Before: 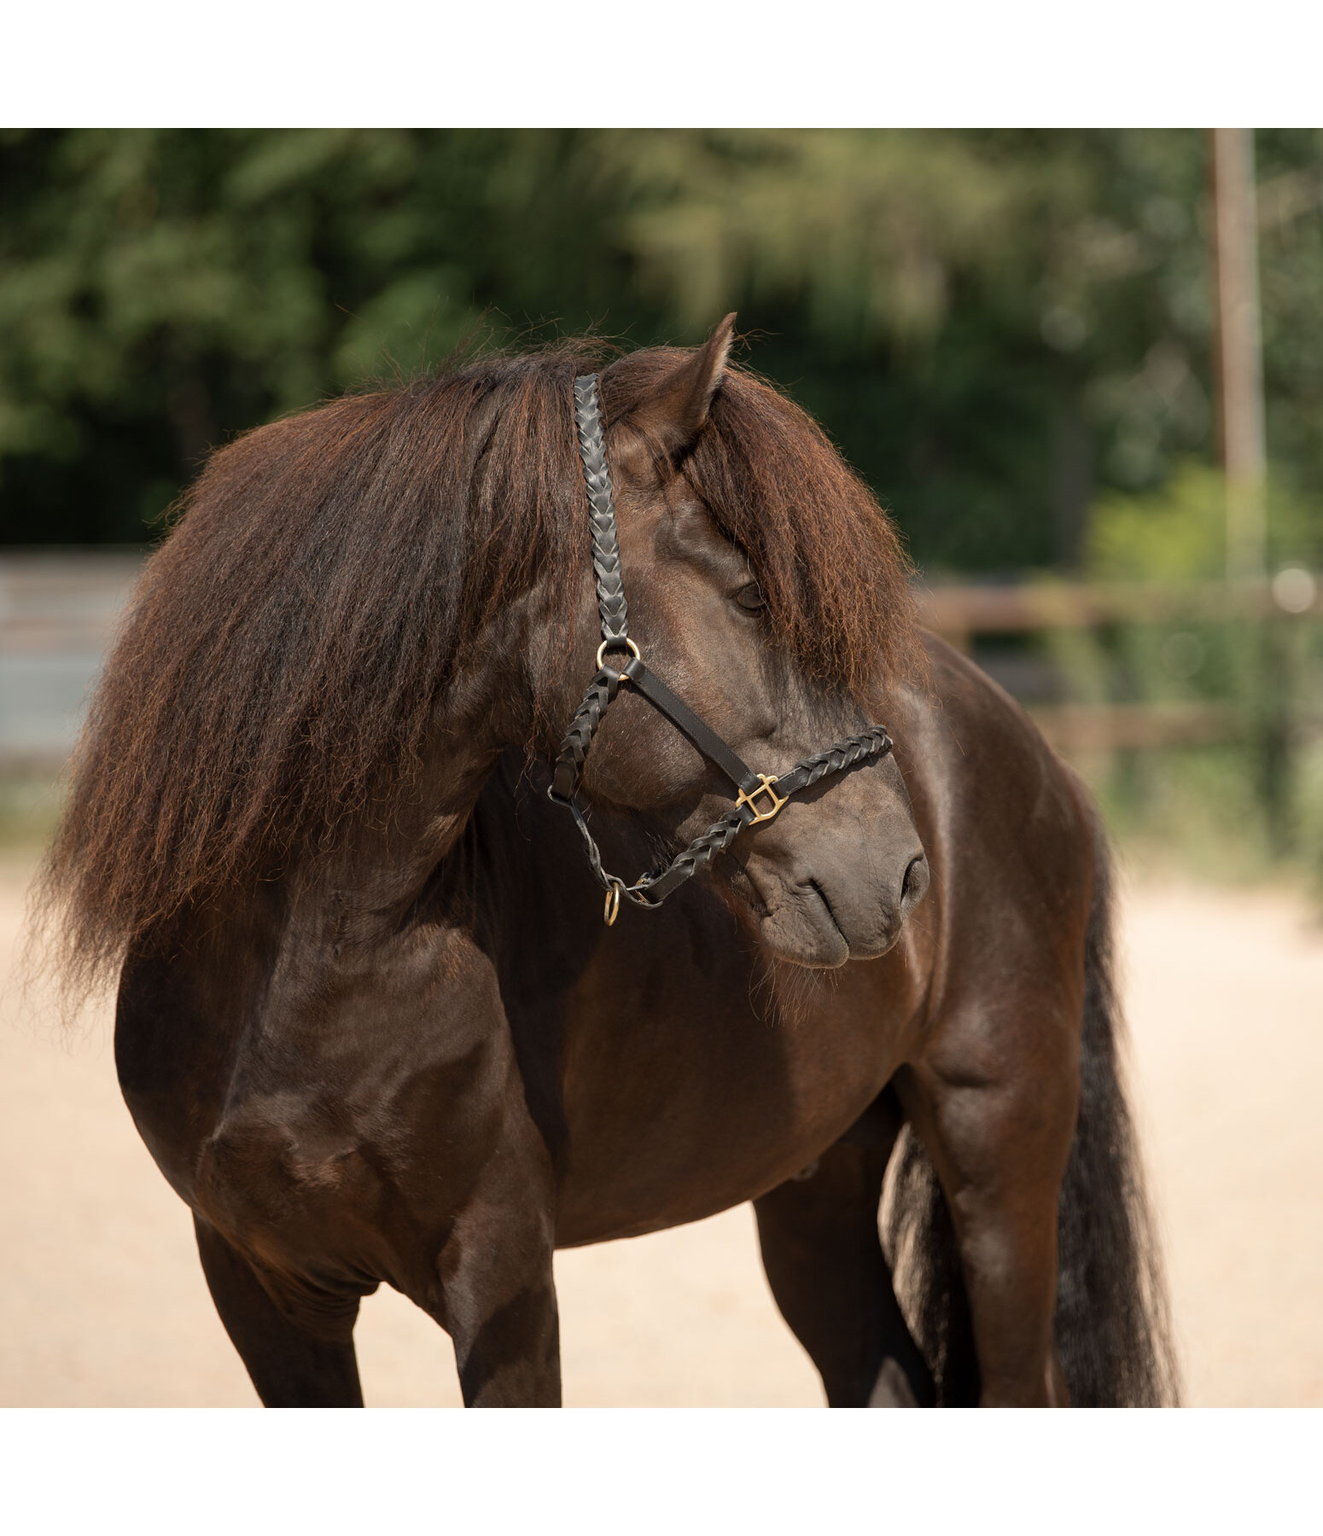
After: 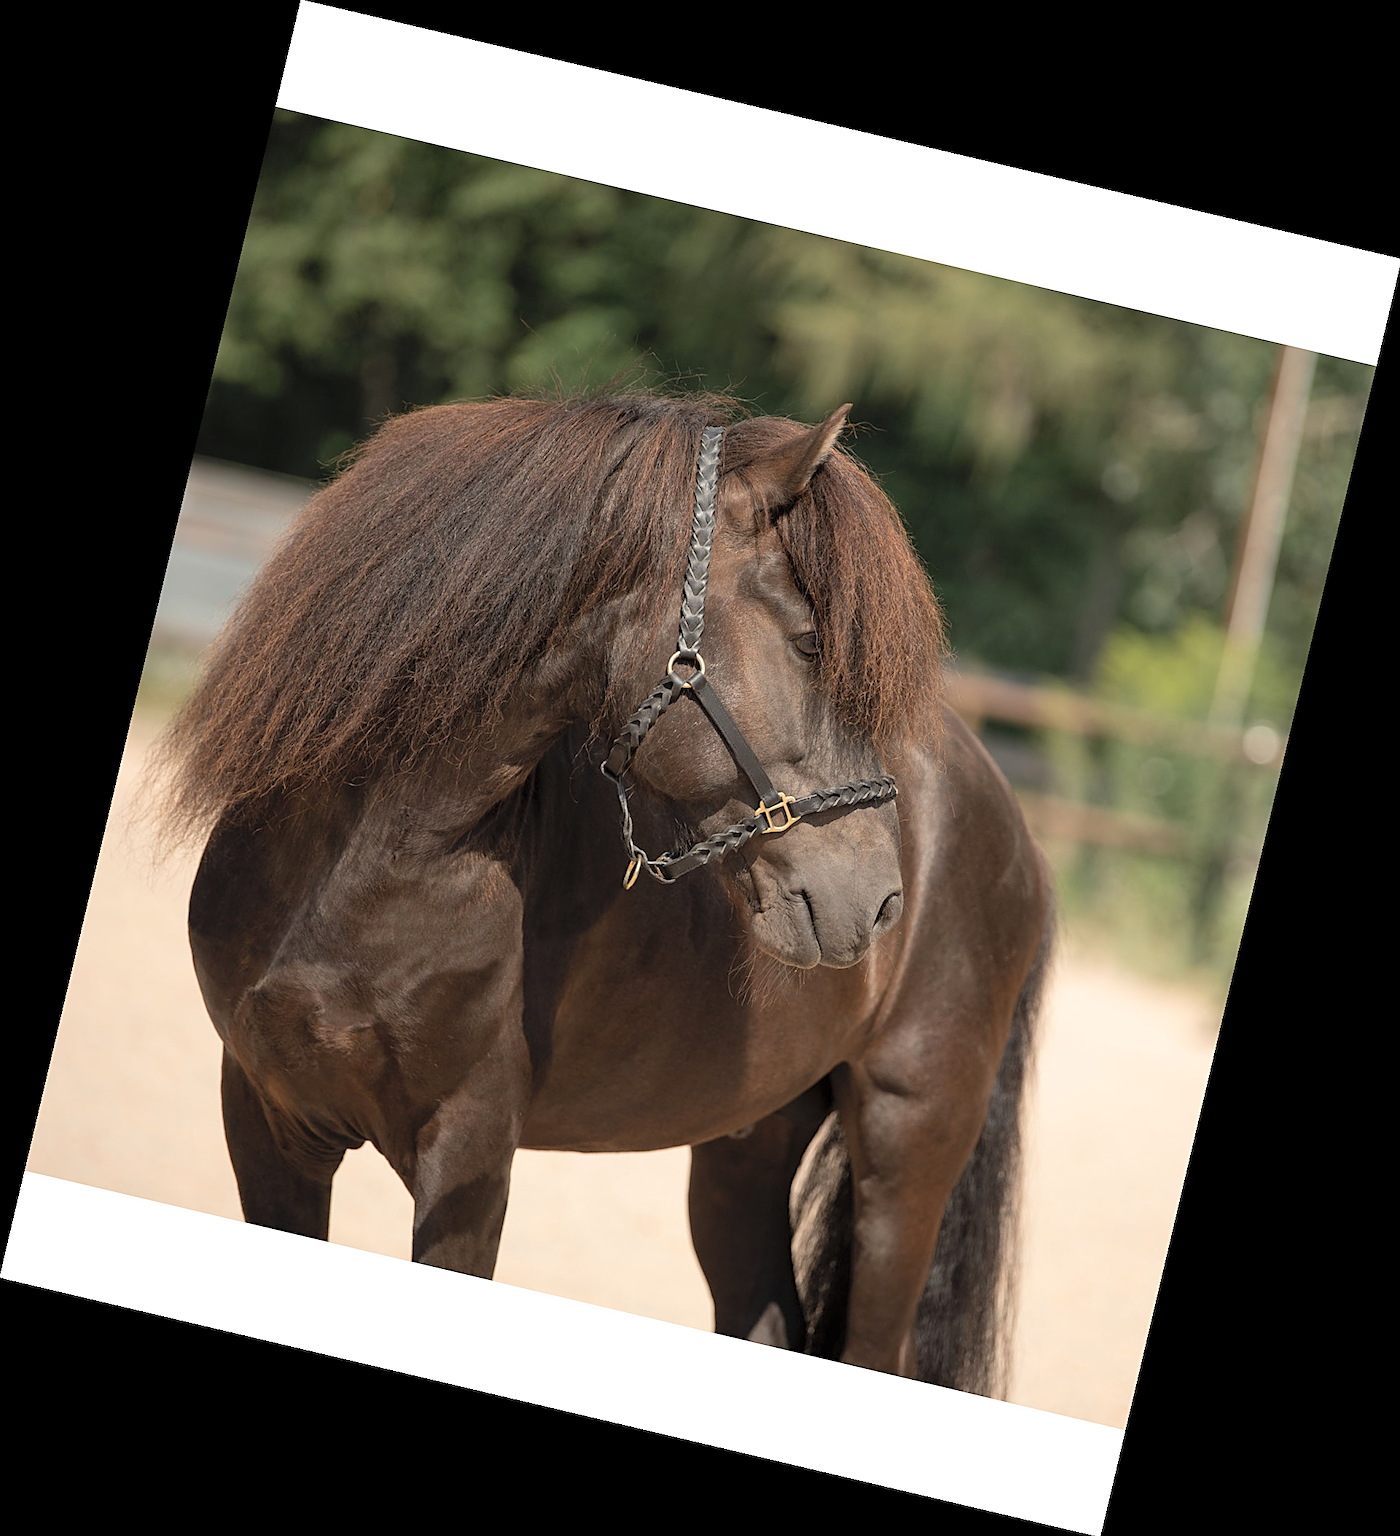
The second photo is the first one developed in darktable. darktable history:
rotate and perspective: rotation 13.27°, automatic cropping off
contrast brightness saturation: brightness 0.15
sharpen: on, module defaults
